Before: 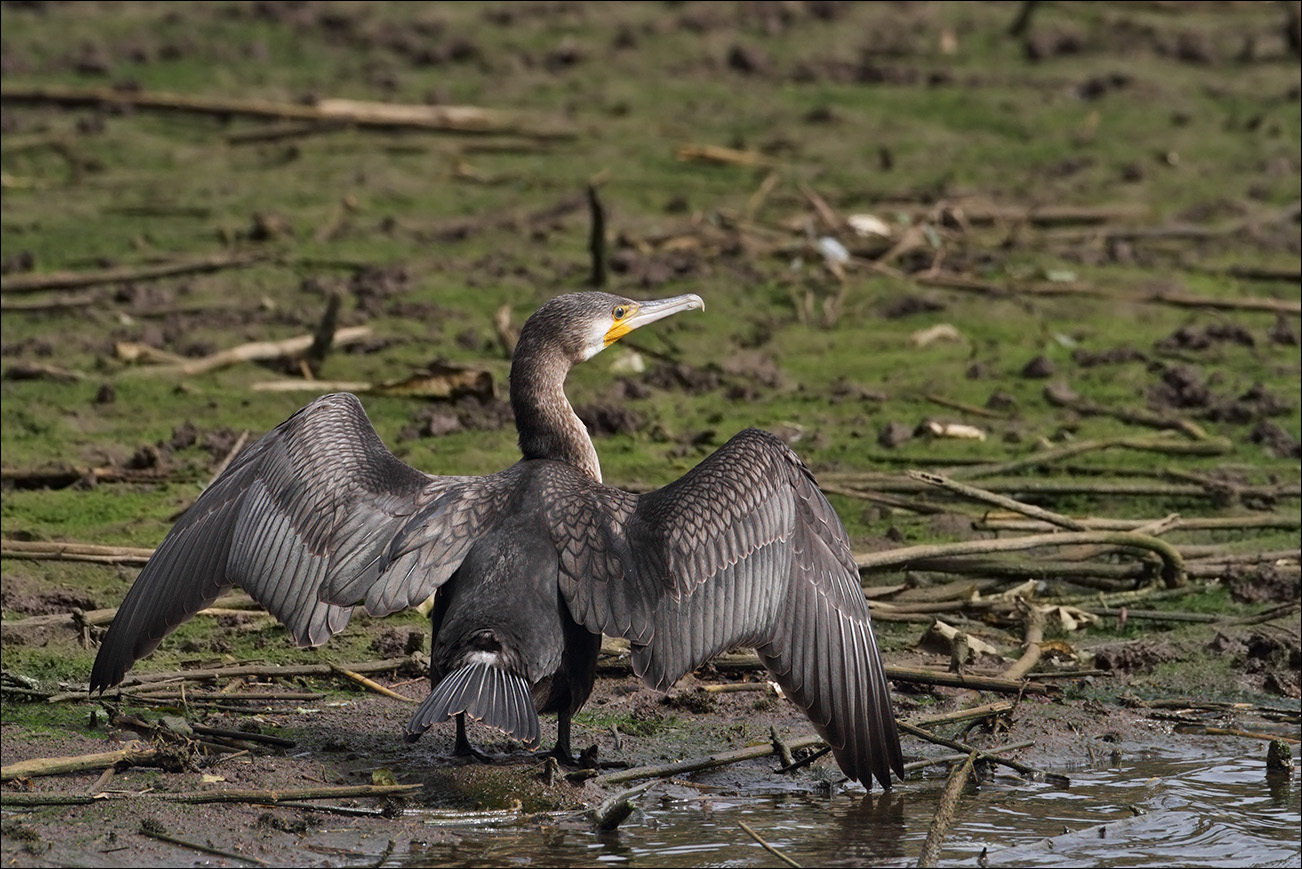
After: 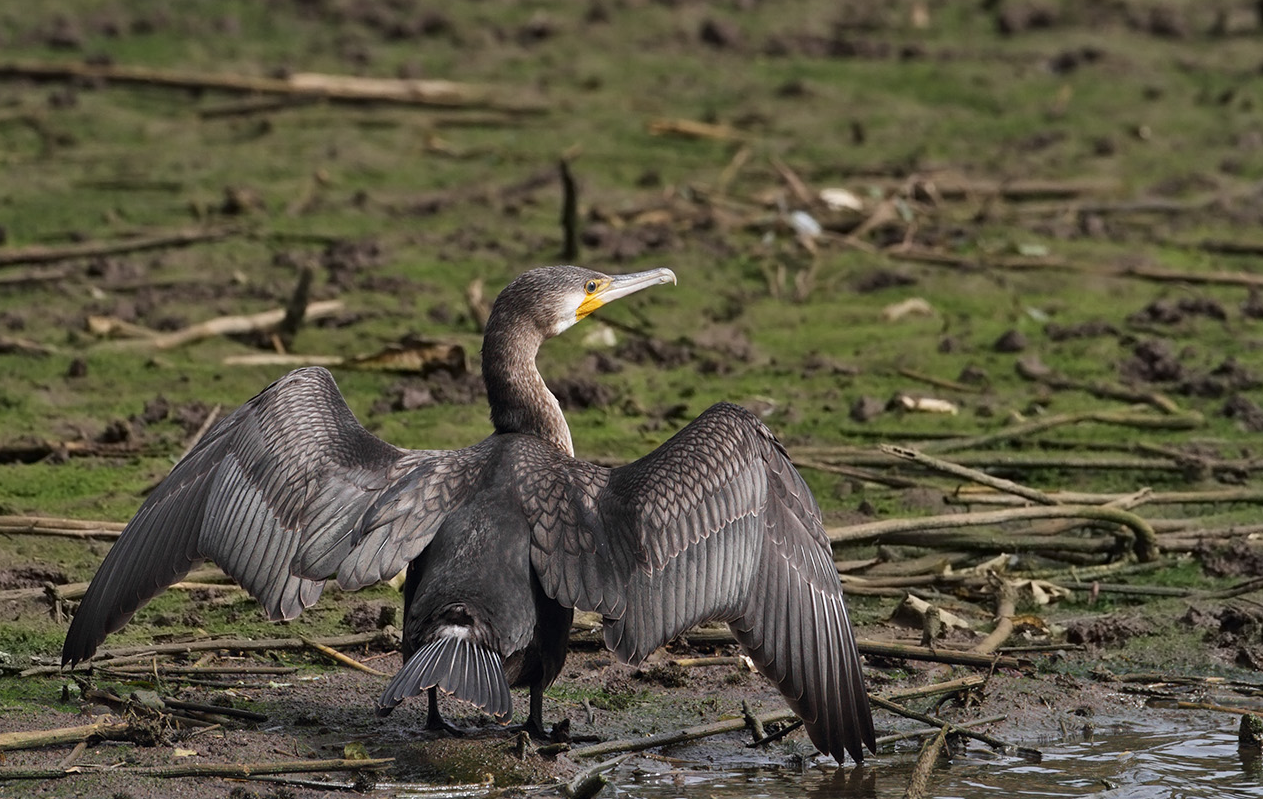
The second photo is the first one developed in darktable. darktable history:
crop: left 2.212%, top 3.094%, right 0.778%, bottom 4.854%
